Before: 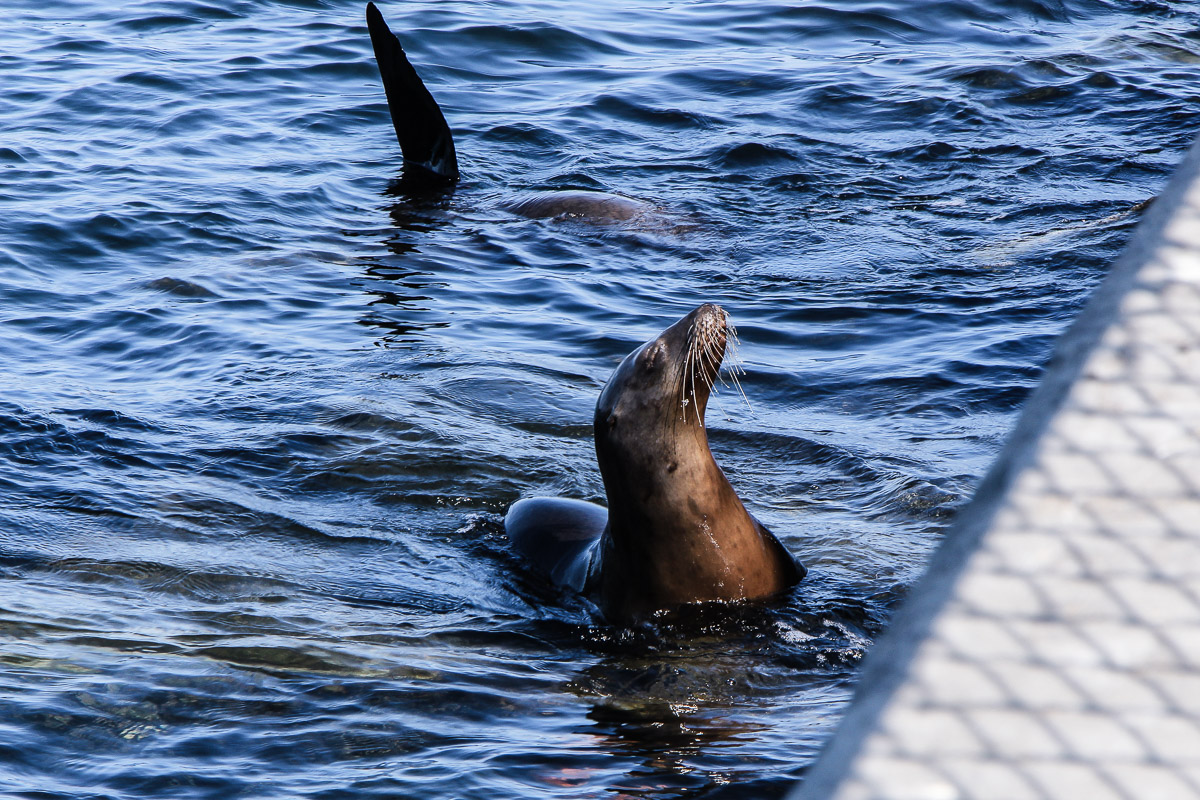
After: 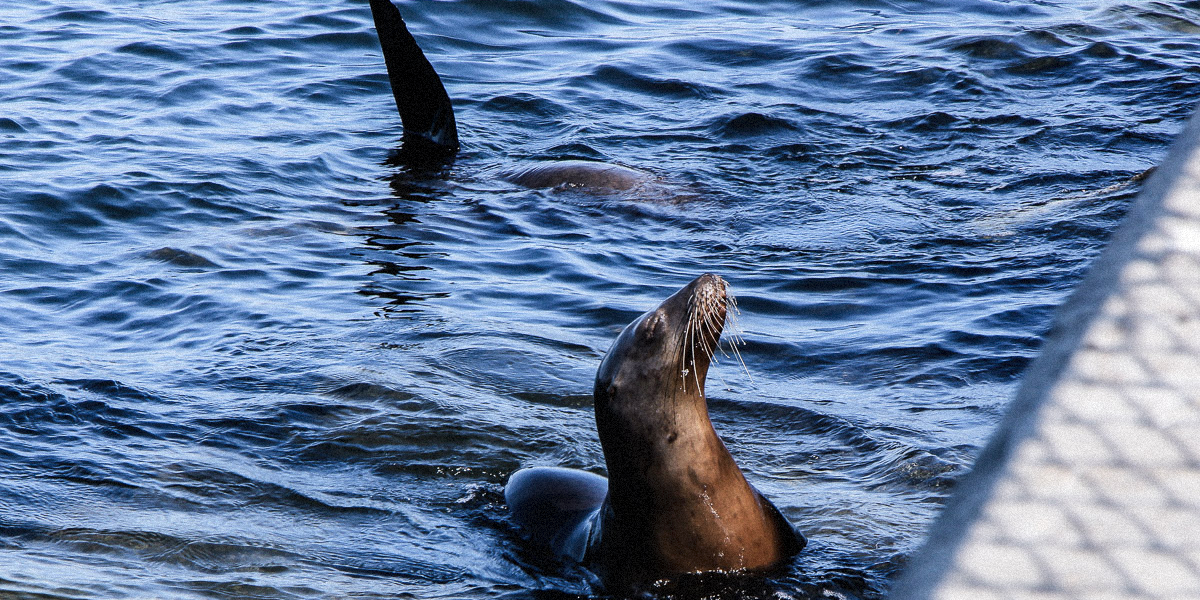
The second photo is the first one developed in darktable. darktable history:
crop: top 3.857%, bottom 21.132%
grain: mid-tones bias 0%
